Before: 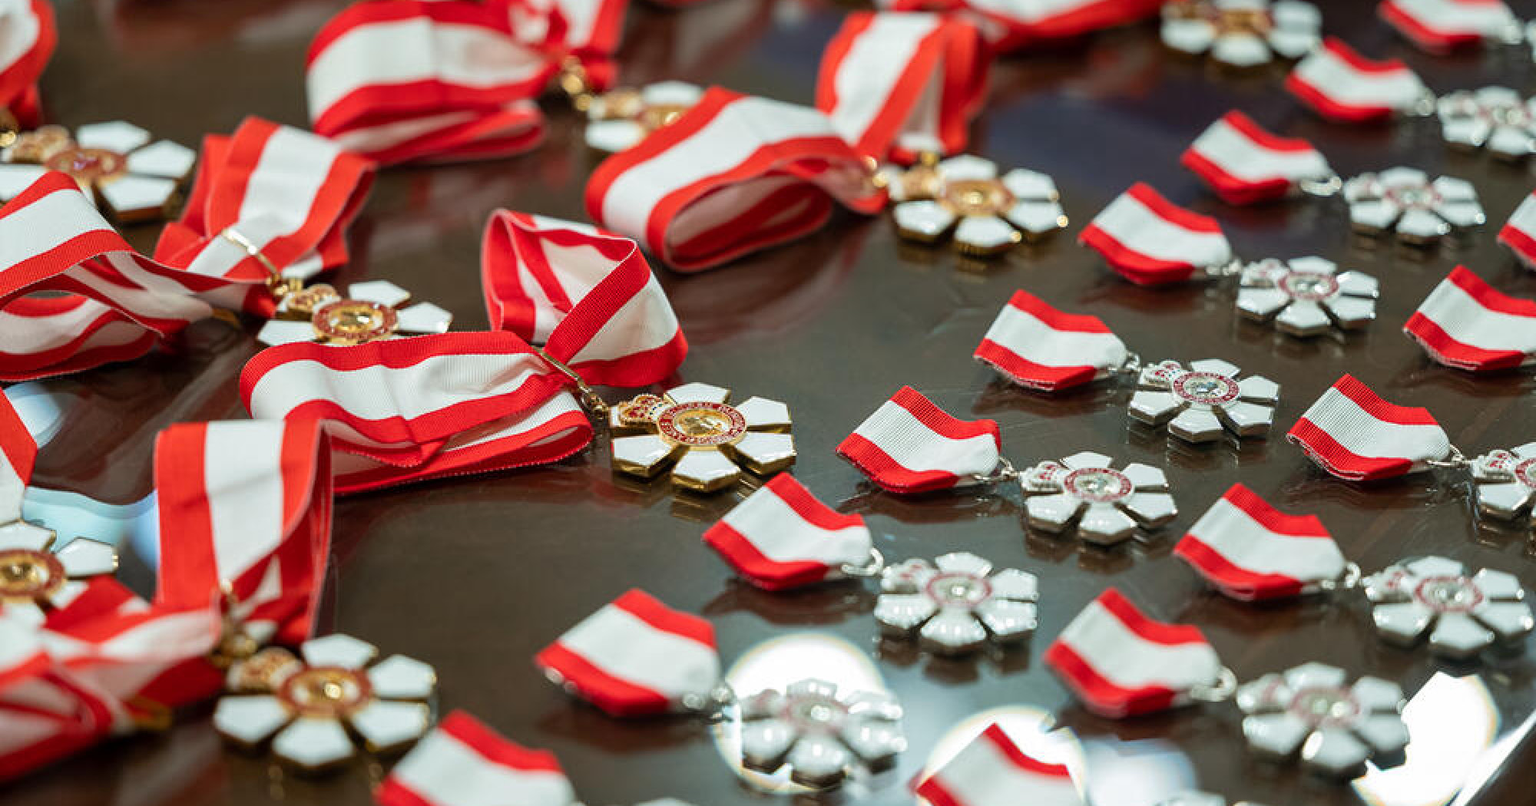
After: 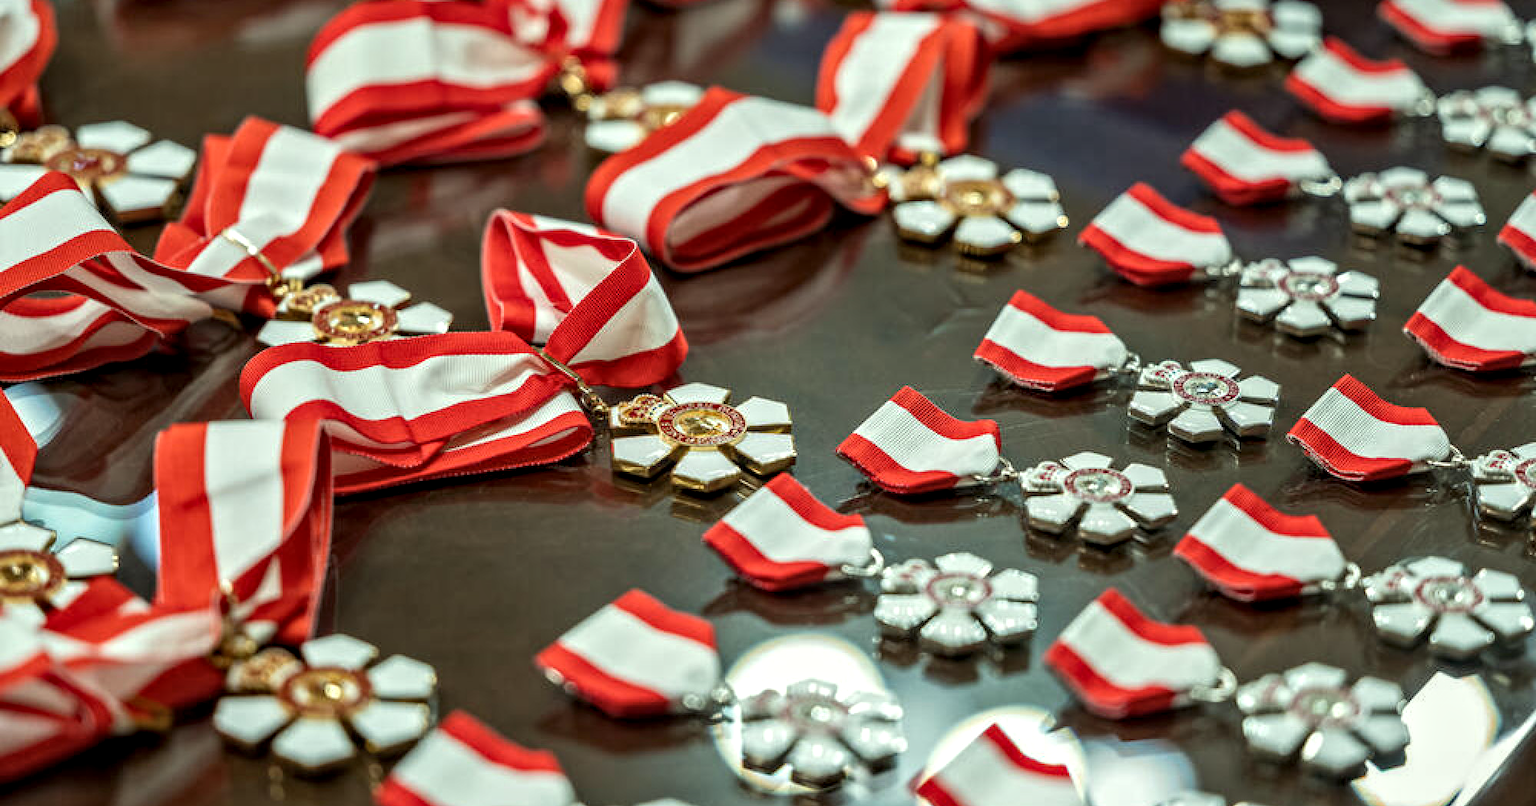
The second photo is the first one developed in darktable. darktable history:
color correction: highlights a* -4.73, highlights b* 5.06, saturation 0.97
contrast equalizer: y [[0.5, 0.5, 0.544, 0.569, 0.5, 0.5], [0.5 ×6], [0.5 ×6], [0 ×6], [0 ×6]]
local contrast: detail 130%
